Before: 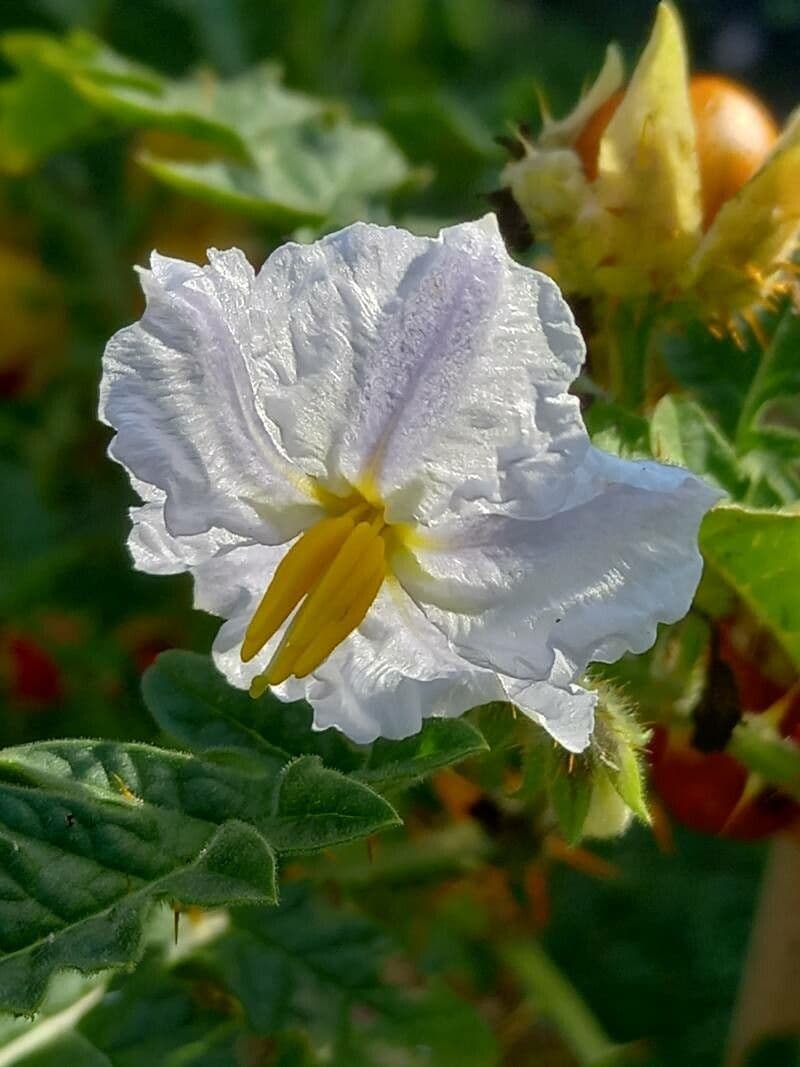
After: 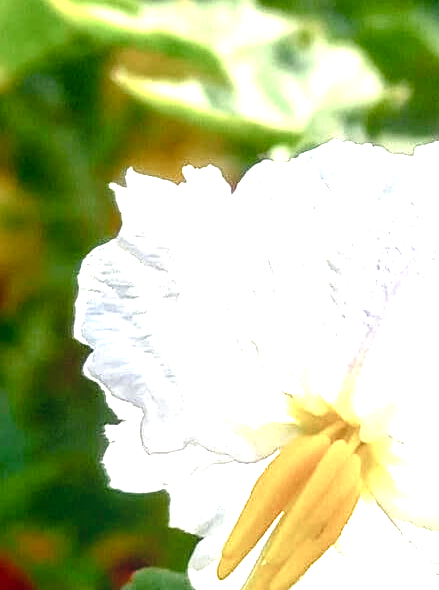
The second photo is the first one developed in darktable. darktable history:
crop and rotate: left 3.066%, top 7.708%, right 41.999%, bottom 36.941%
local contrast: detail 109%
exposure: black level correction 0, exposure 1.978 EV, compensate exposure bias true, compensate highlight preservation false
color balance rgb: power › luminance -14.872%, highlights gain › luminance 6.177%, highlights gain › chroma 2.522%, highlights gain › hue 87.37°, white fulcrum 0.067 EV, perceptual saturation grading › global saturation 25.785%, perceptual saturation grading › highlights -50.54%, perceptual saturation grading › shadows 30.99%
